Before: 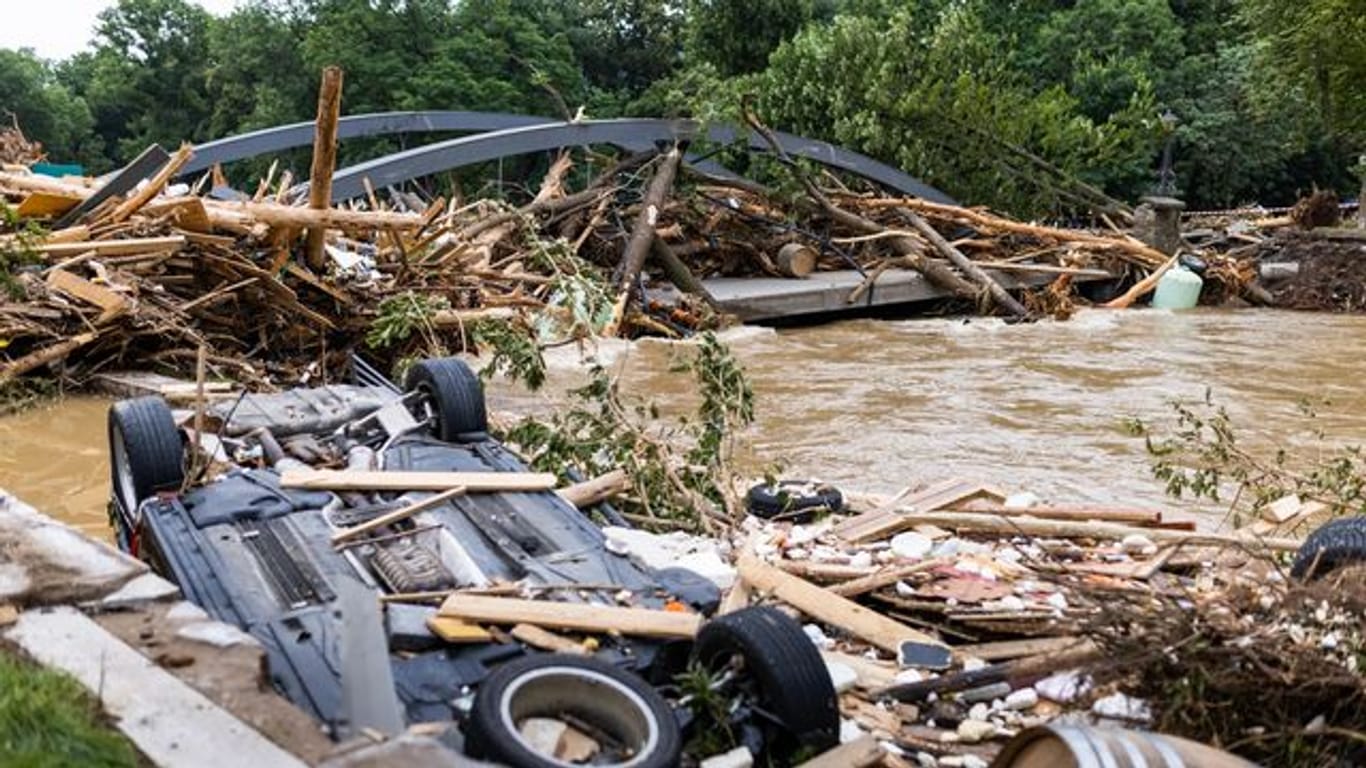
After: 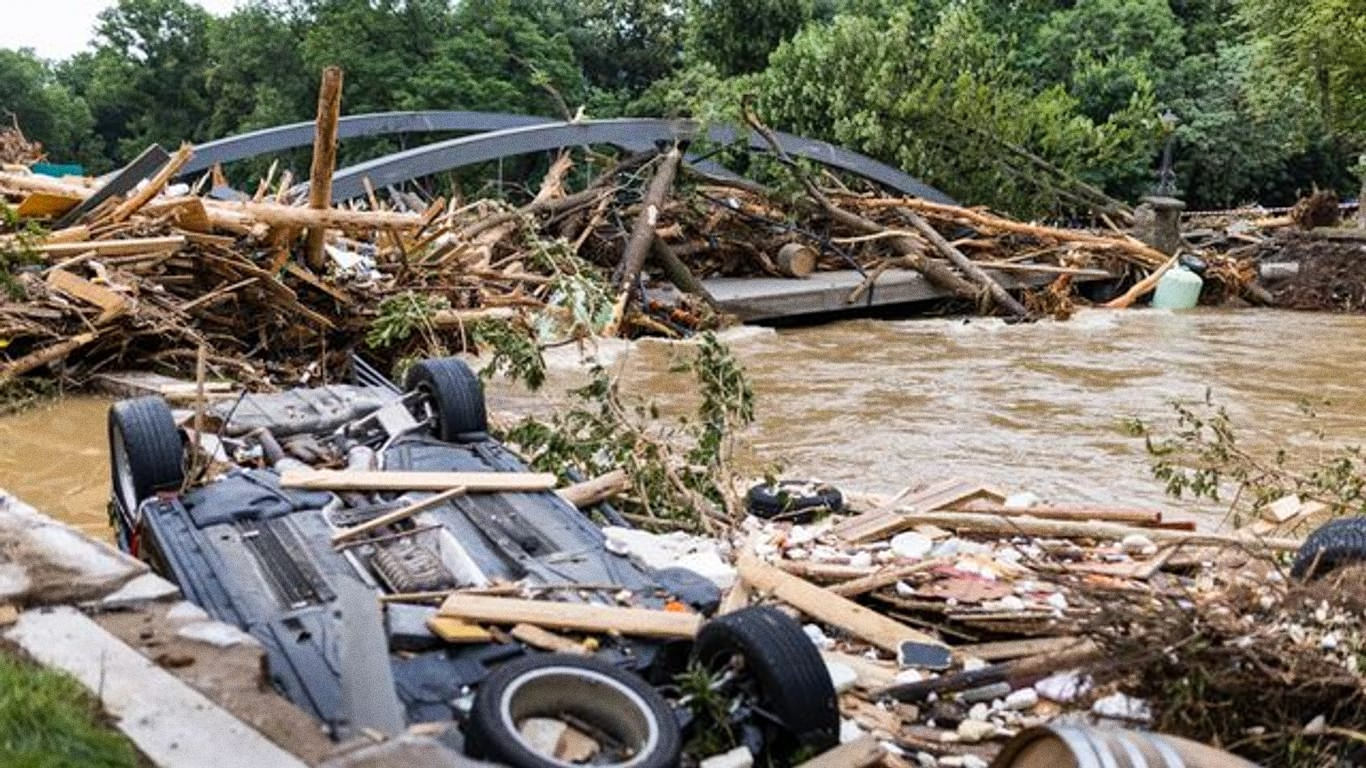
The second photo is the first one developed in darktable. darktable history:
shadows and highlights: shadows 75, highlights -25, soften with gaussian
grain: on, module defaults
